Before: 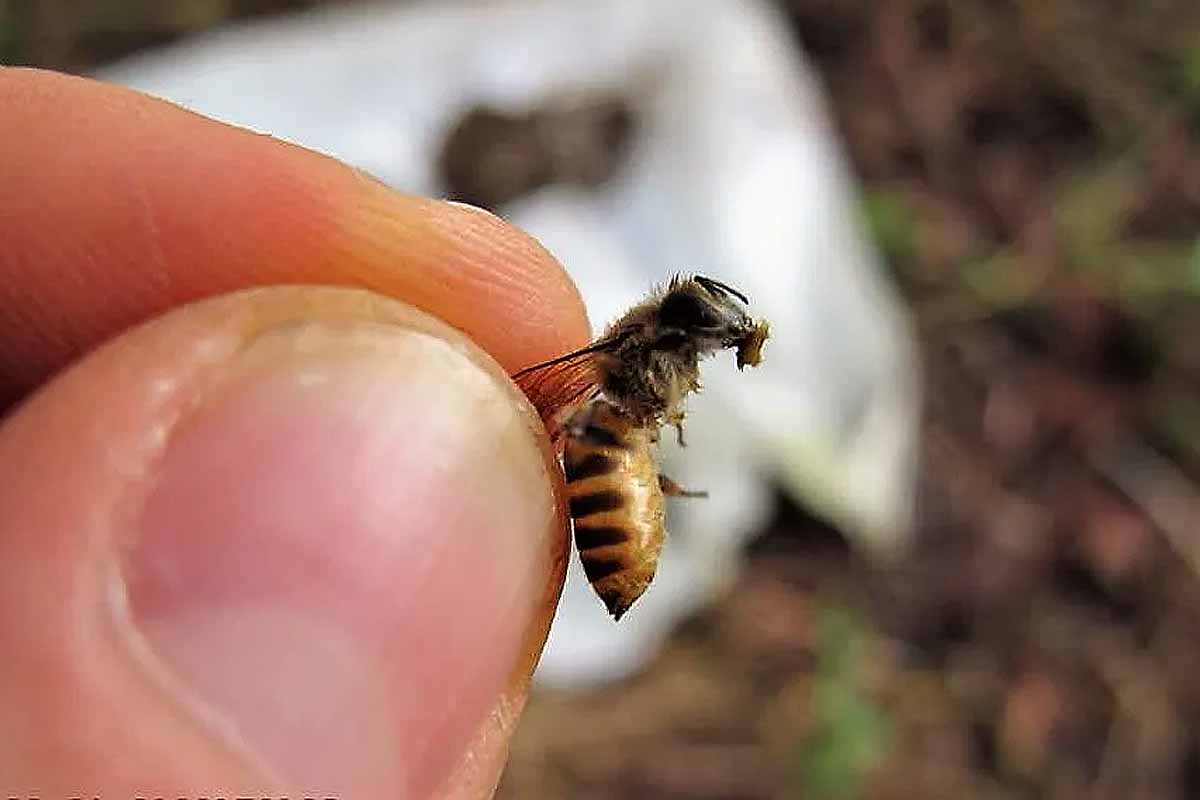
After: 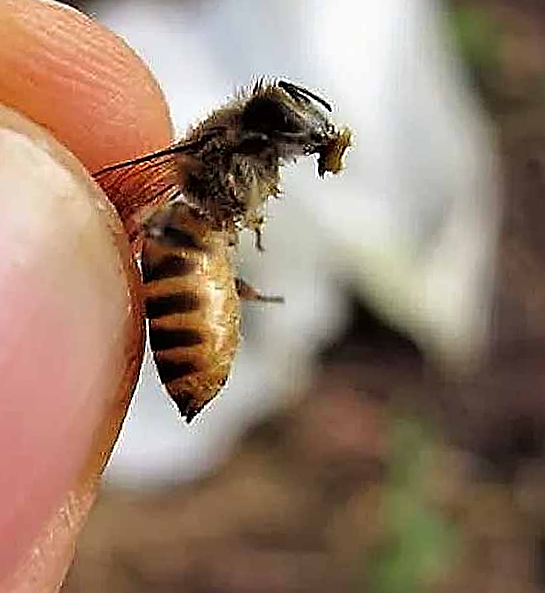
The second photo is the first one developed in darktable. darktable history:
rotate and perspective: rotation 2.17°, automatic cropping off
crop: left 35.432%, top 26.233%, right 20.145%, bottom 3.432%
sharpen: on, module defaults
